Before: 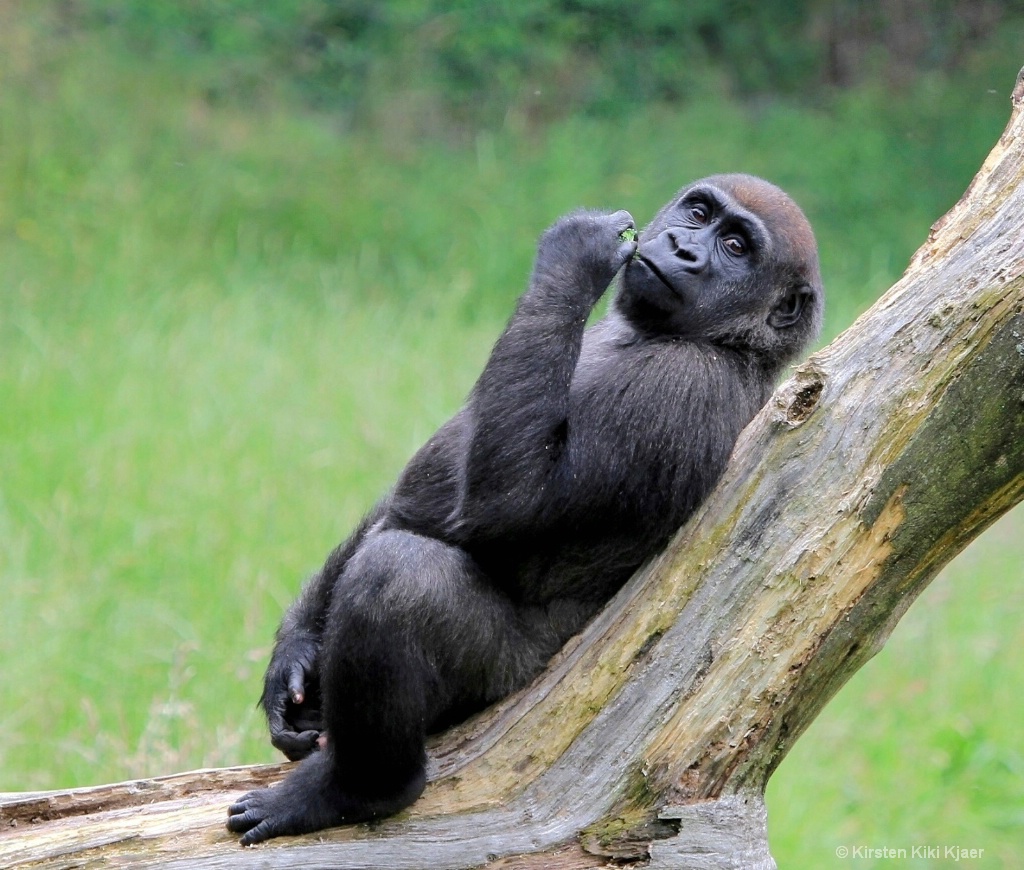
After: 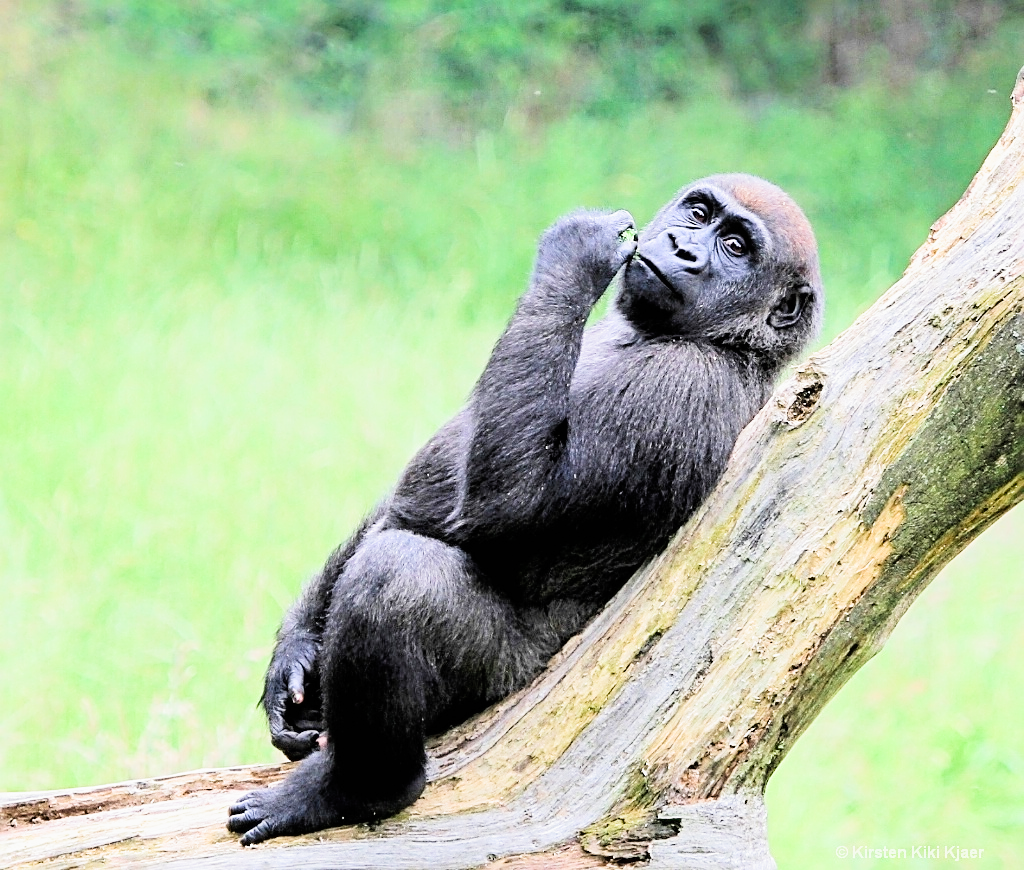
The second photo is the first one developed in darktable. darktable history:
exposure: black level correction 0, exposure 1.45 EV, compensate exposure bias true, compensate highlight preservation false
sharpen: radius 2.531, amount 0.628
filmic rgb: black relative exposure -7.75 EV, white relative exposure 4.4 EV, threshold 3 EV, hardness 3.76, latitude 50%, contrast 1.1, color science v5 (2021), contrast in shadows safe, contrast in highlights safe, enable highlight reconstruction true
